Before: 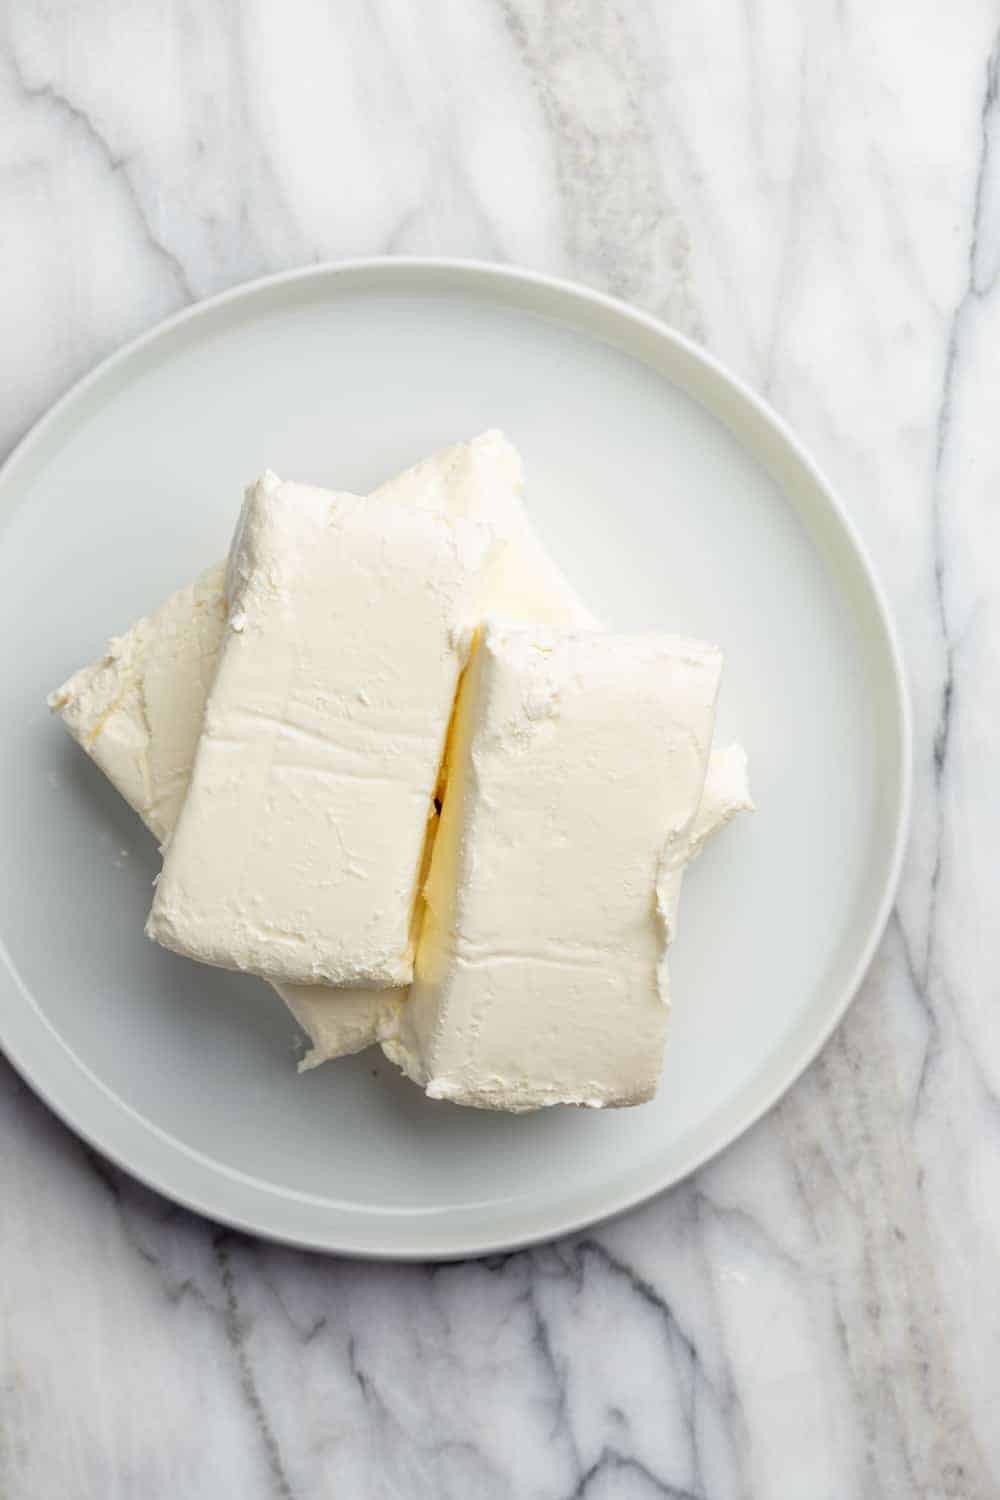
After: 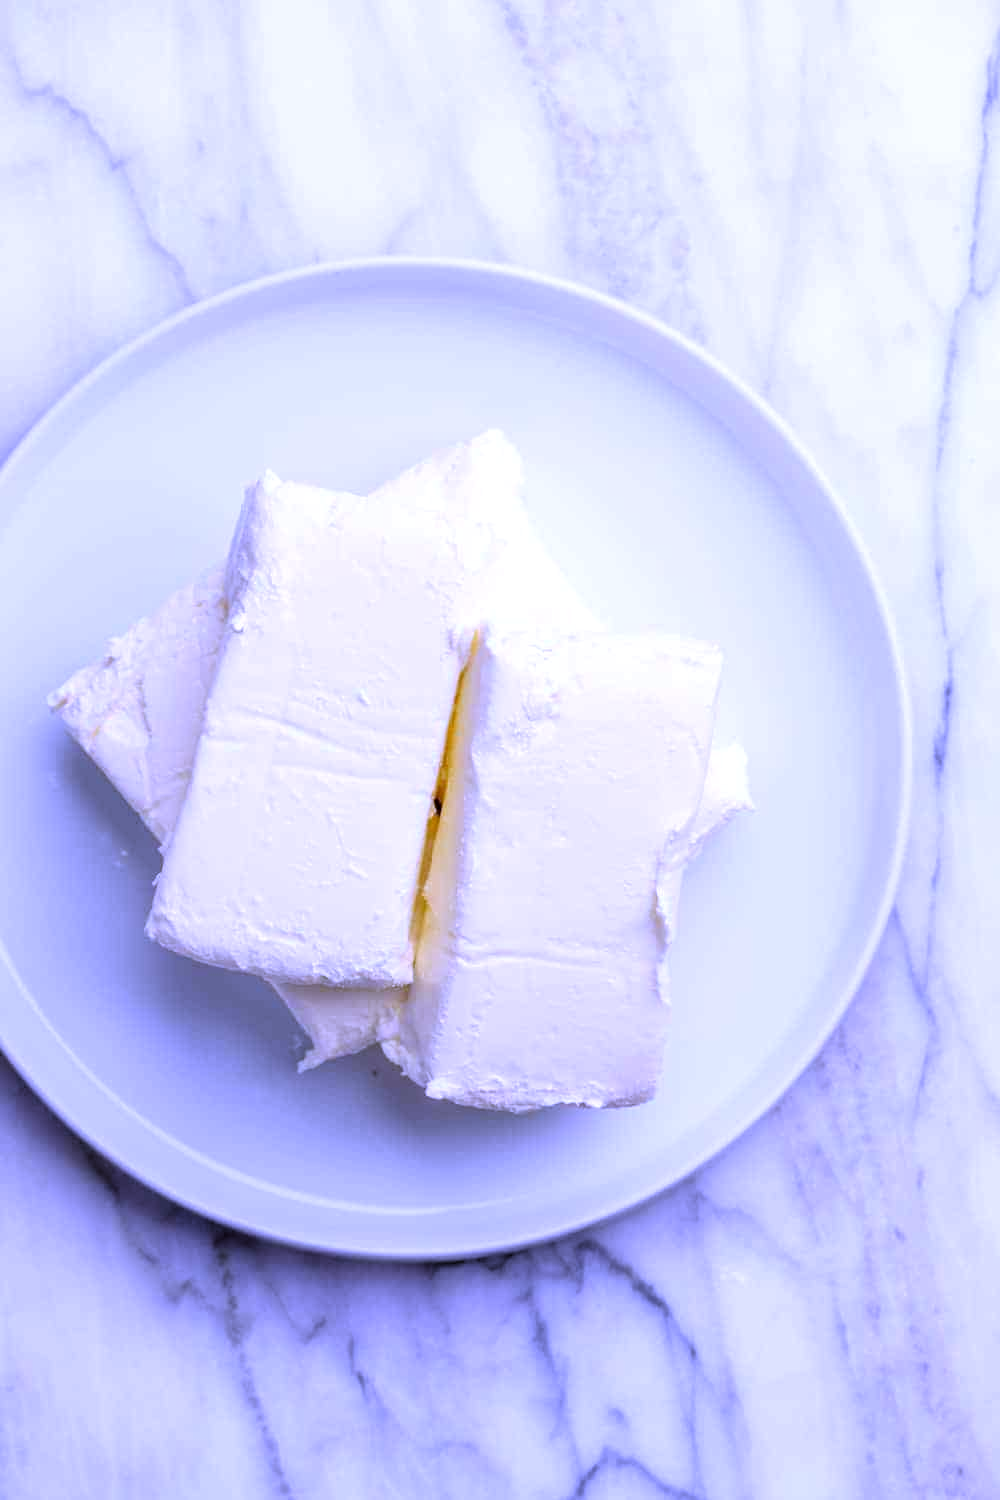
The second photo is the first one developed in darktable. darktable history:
white balance: red 0.98, blue 1.61
levels: levels [0.016, 0.492, 0.969]
